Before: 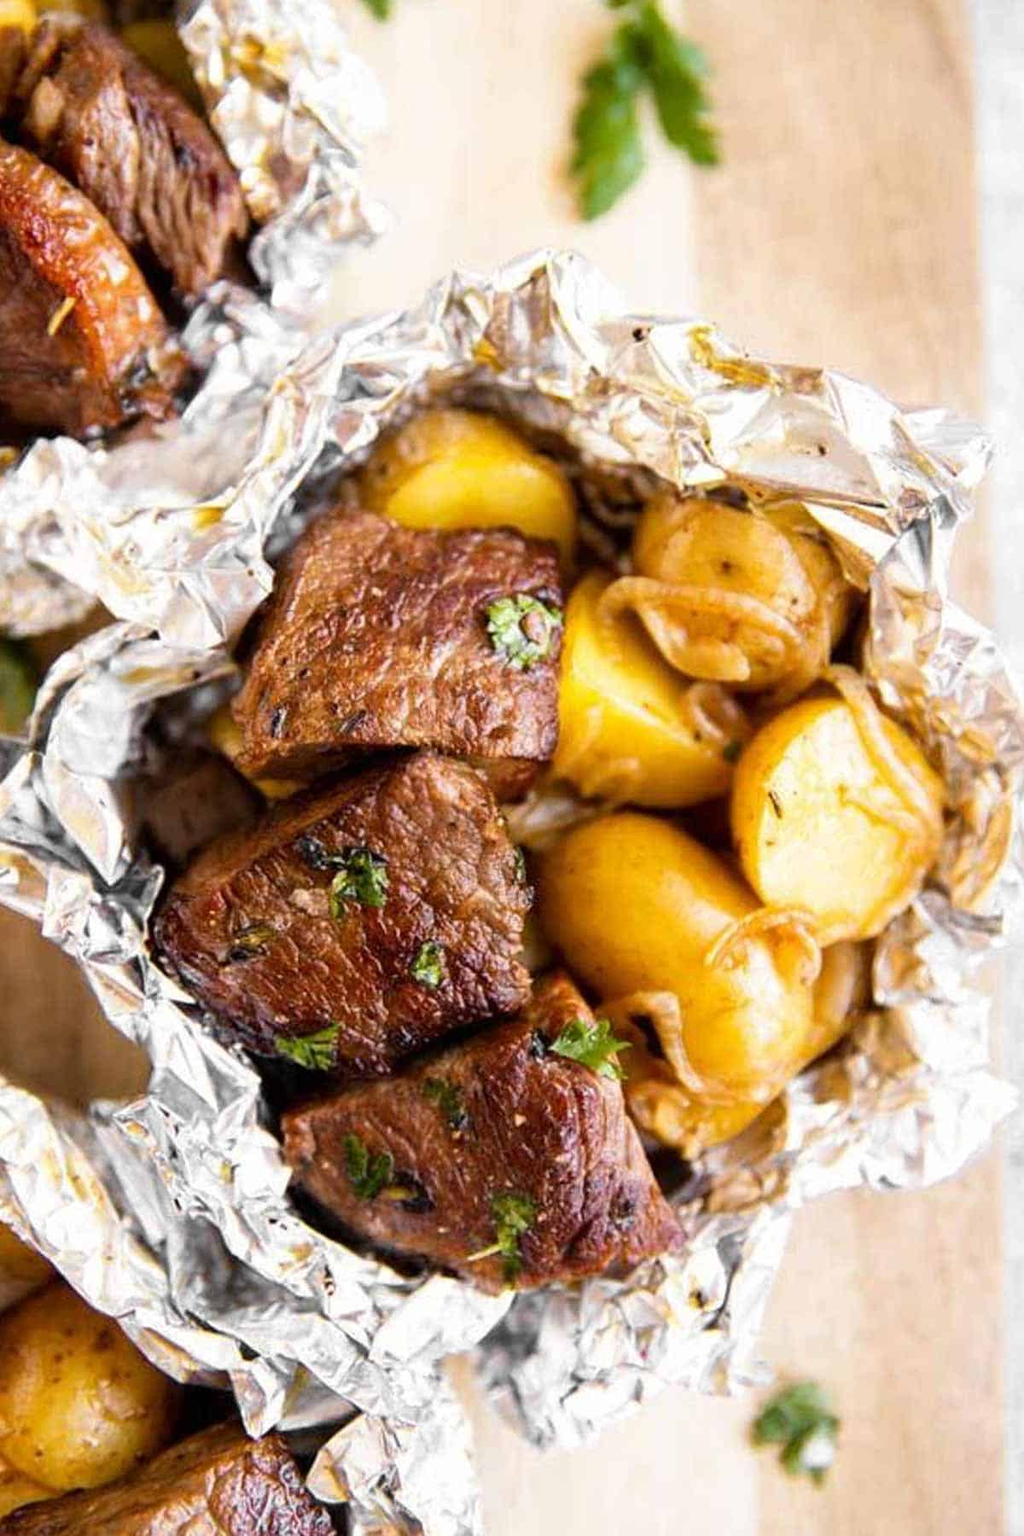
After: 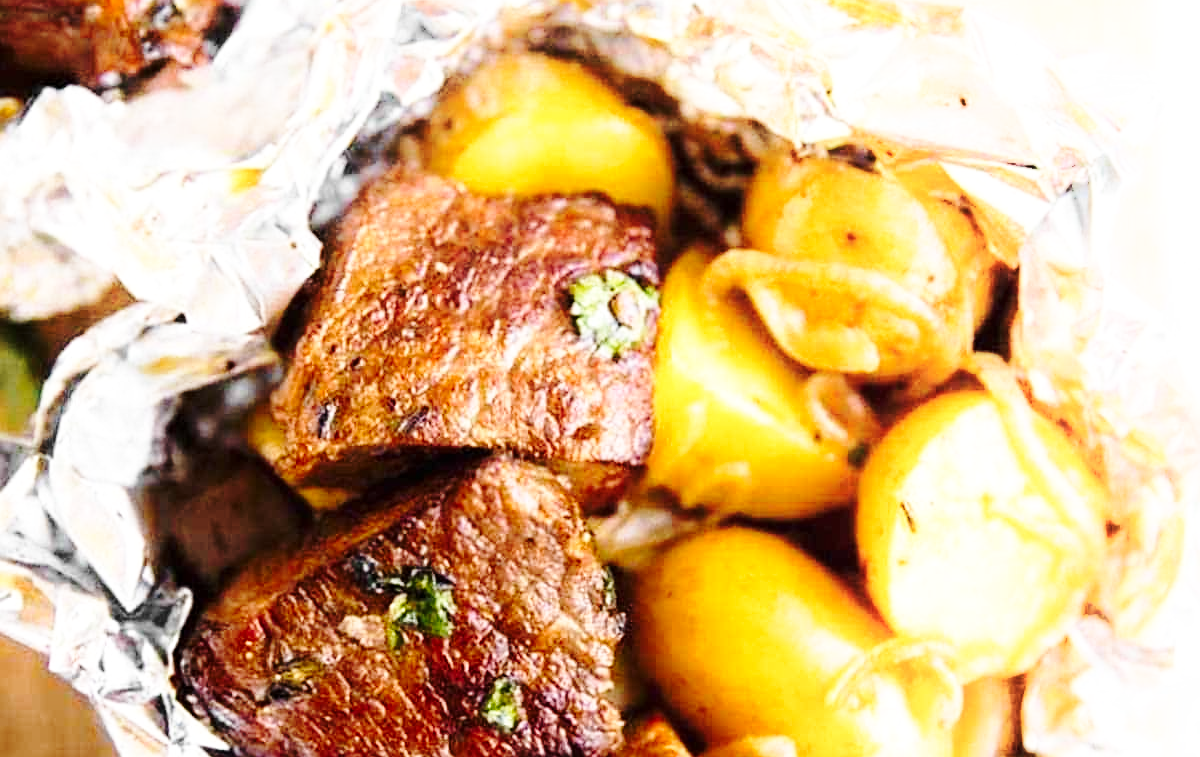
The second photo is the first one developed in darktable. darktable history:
sharpen: amount 0.201
crop and rotate: top 23.685%, bottom 34.208%
shadows and highlights: shadows -25.72, highlights 51.35, soften with gaussian
base curve: curves: ch0 [(0, 0) (0.036, 0.037) (0.121, 0.228) (0.46, 0.76) (0.859, 0.983) (1, 1)], preserve colors none
